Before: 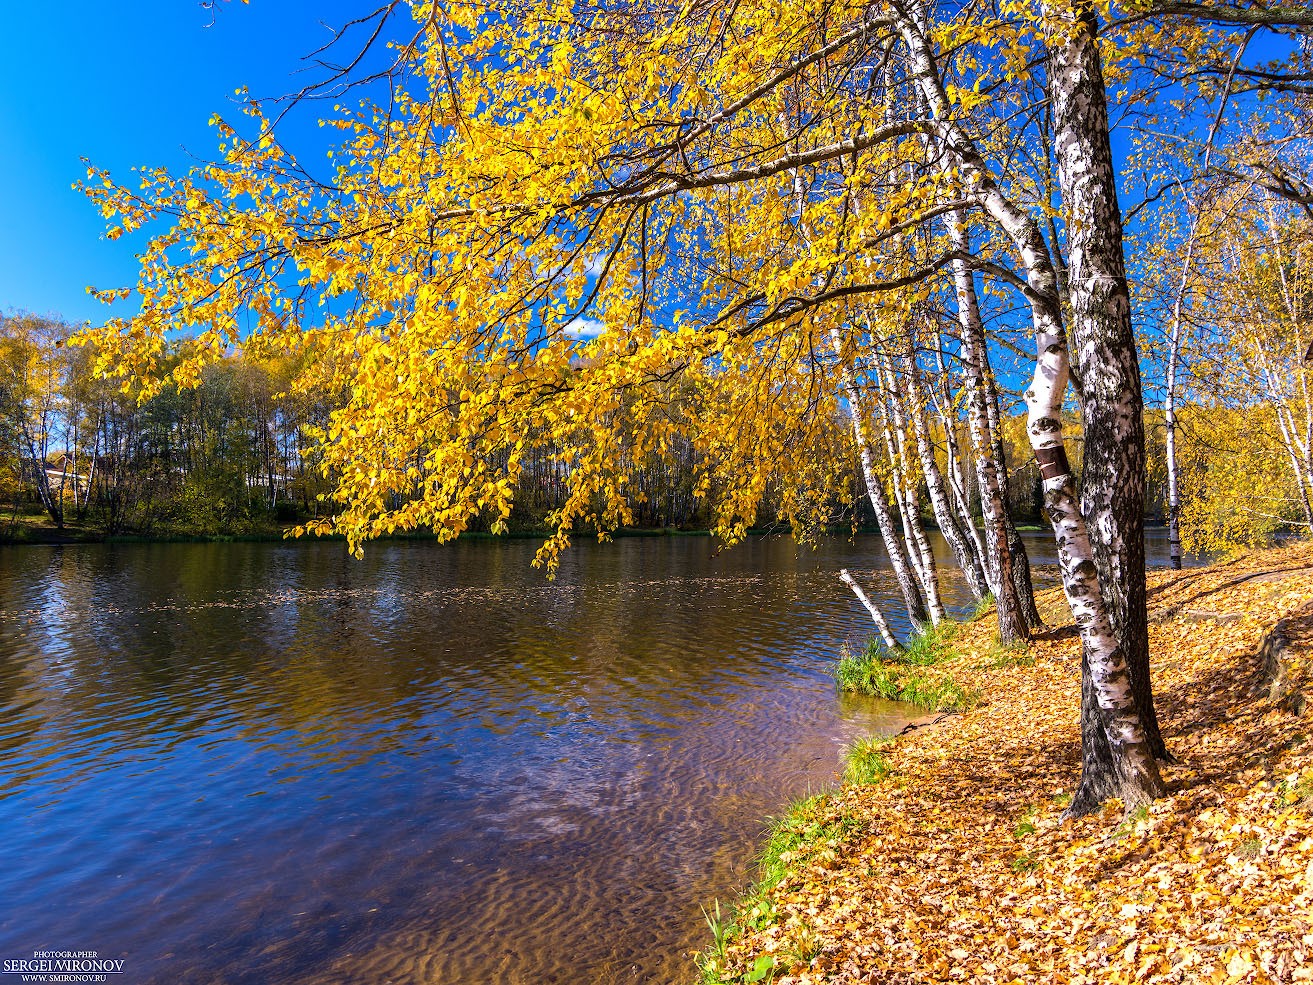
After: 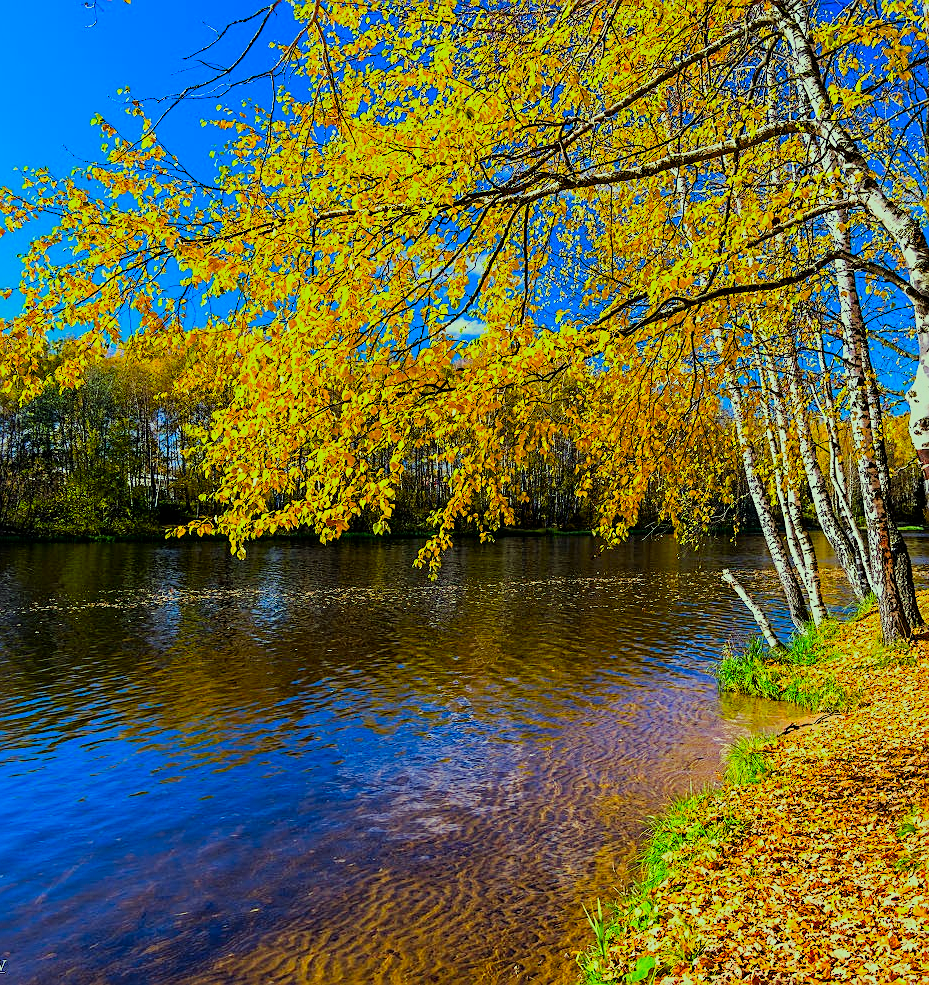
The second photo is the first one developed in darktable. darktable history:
contrast equalizer: octaves 7, y [[0.5, 0.502, 0.506, 0.511, 0.52, 0.537], [0.5 ×6], [0.505, 0.509, 0.518, 0.534, 0.553, 0.561], [0 ×6], [0 ×6]]
filmic rgb: black relative exposure -7.65 EV, white relative exposure 4.56 EV, hardness 3.61, contrast 1.05
crop and rotate: left 9.061%, right 20.142%
sharpen: on, module defaults
color correction: highlights a* -10.77, highlights b* 9.8, saturation 1.72
